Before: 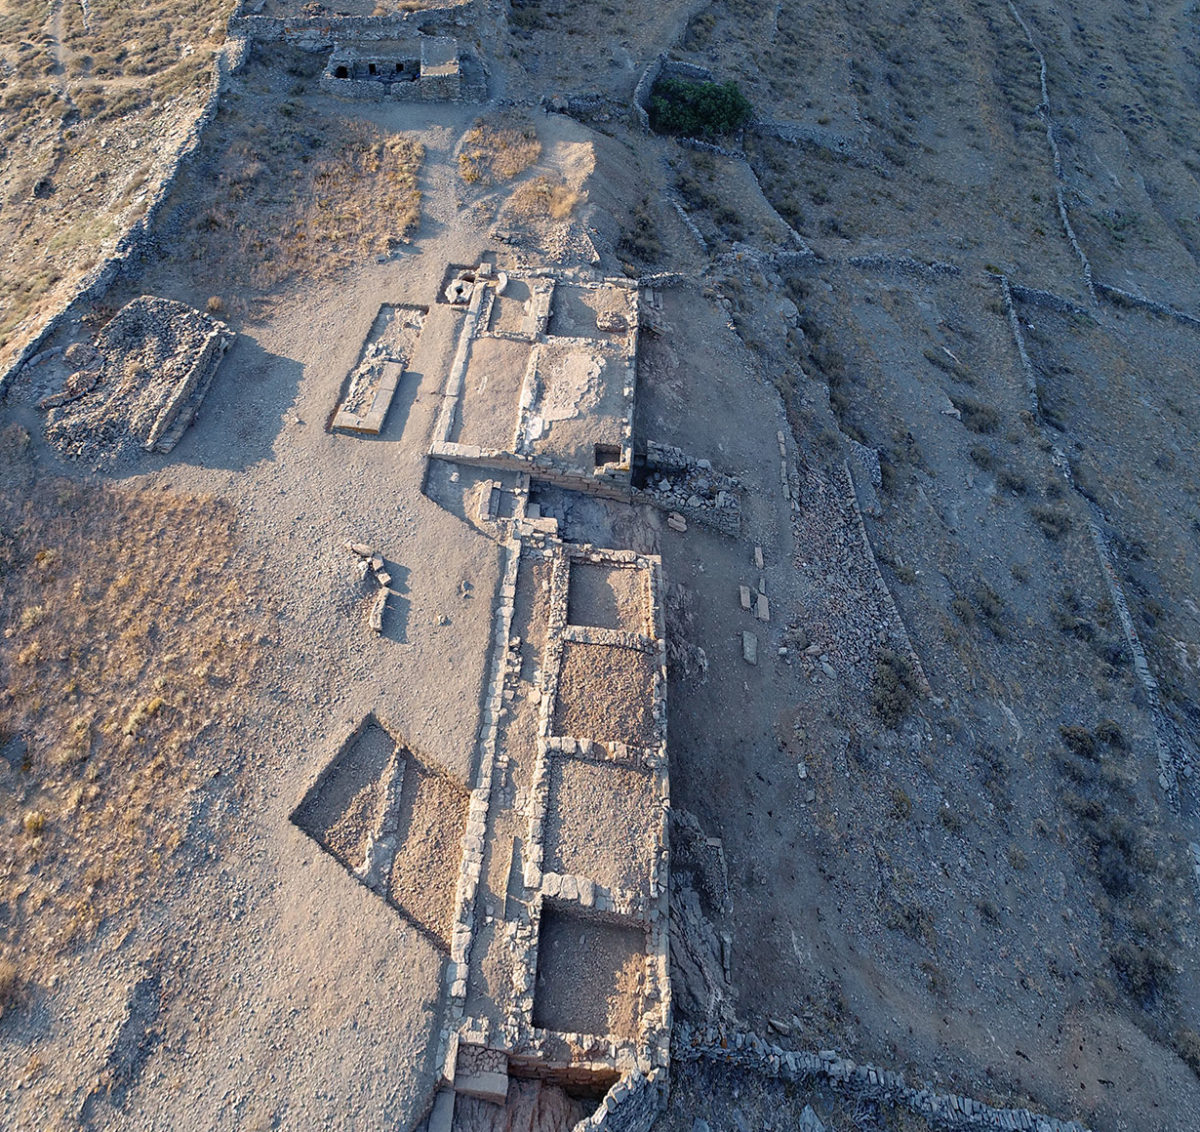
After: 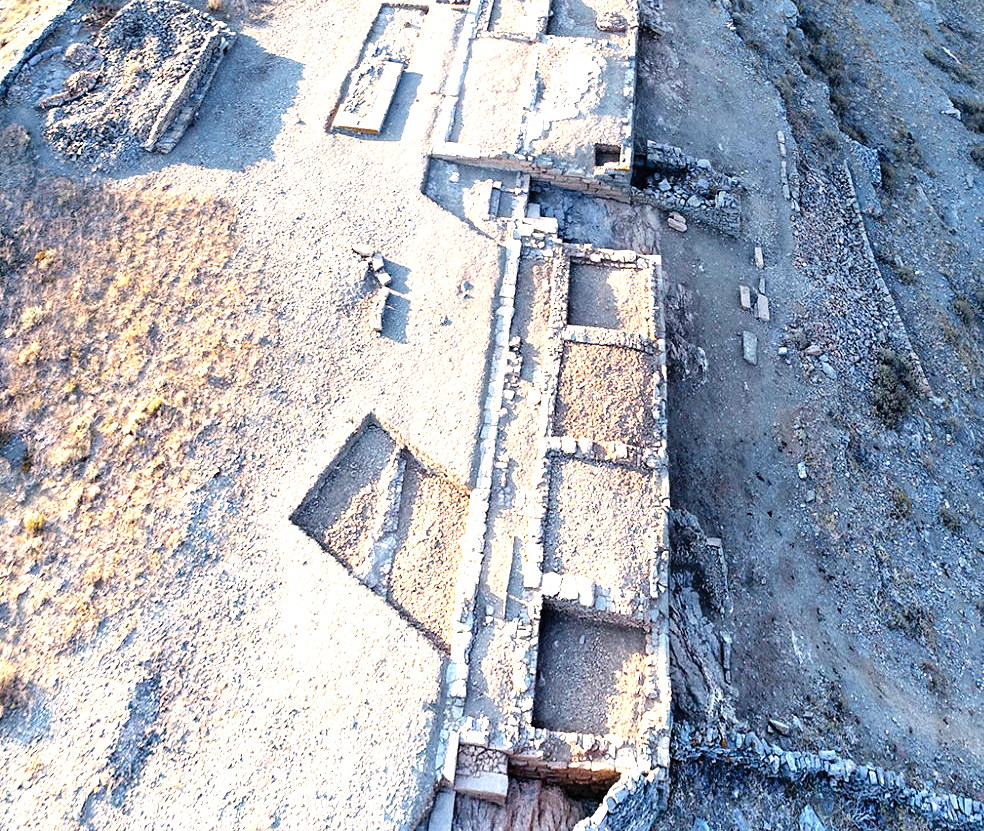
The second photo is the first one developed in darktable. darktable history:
filmic rgb: black relative exposure -8.15 EV, white relative exposure 3.76 EV, hardness 4.46
crop: top 26.531%, right 17.959%
levels: levels [0, 0.281, 0.562]
graduated density: rotation 5.63°, offset 76.9
